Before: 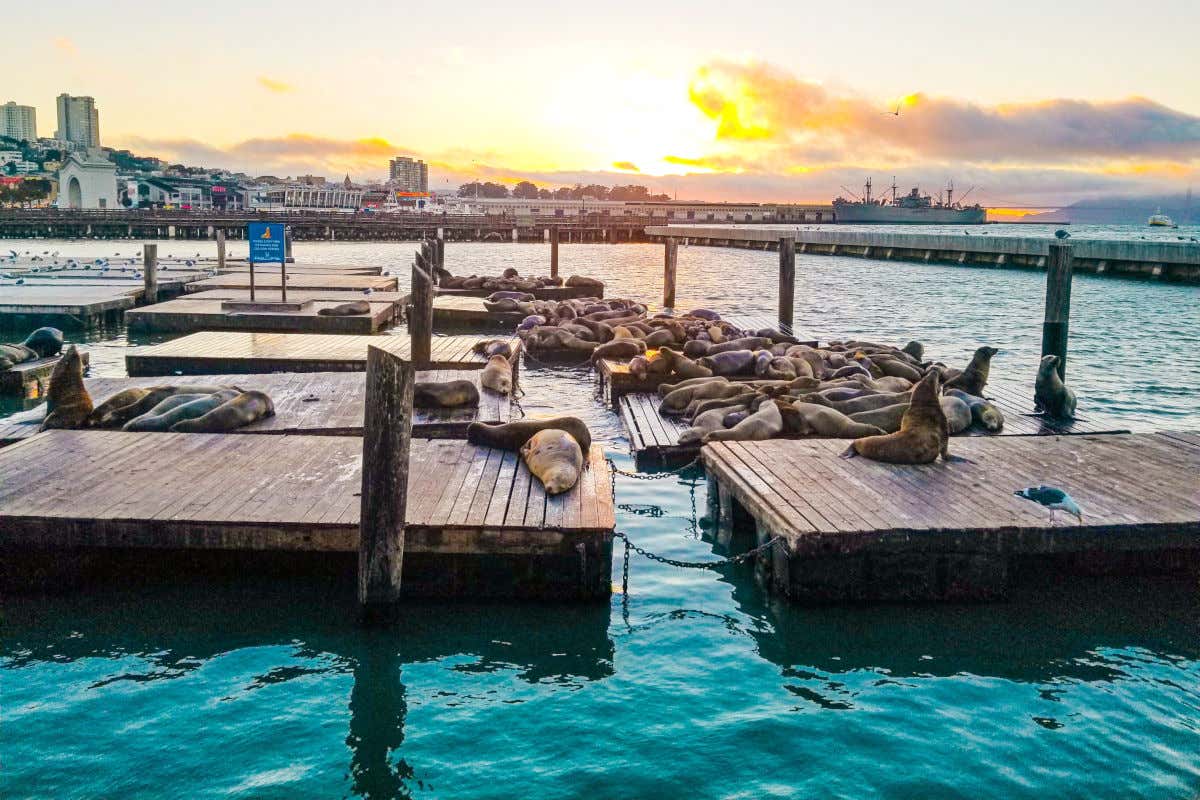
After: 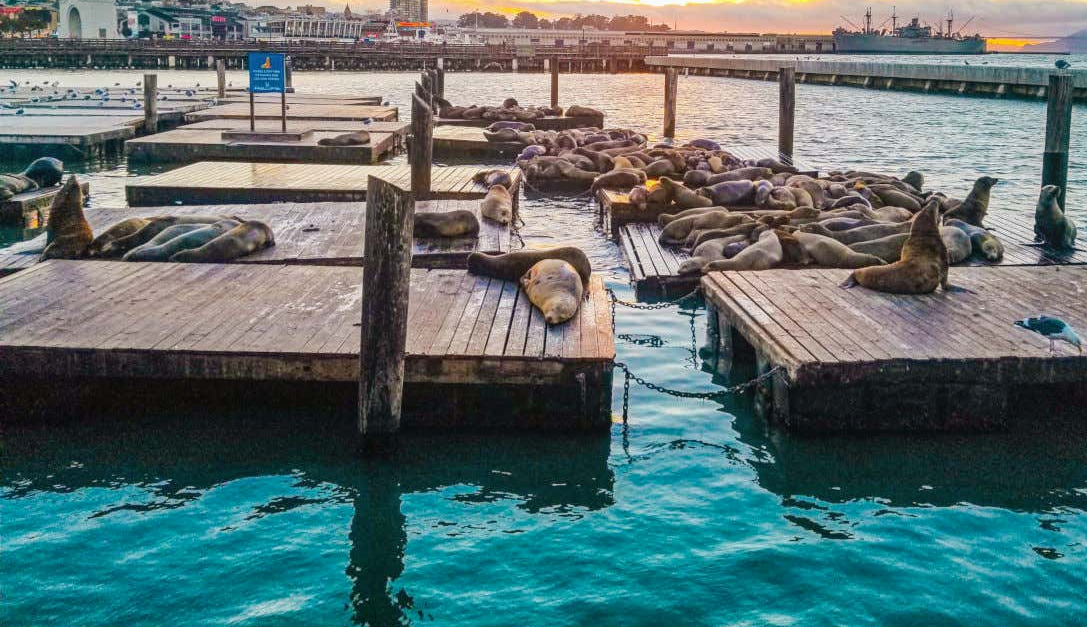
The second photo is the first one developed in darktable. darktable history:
crop: top 21.251%, right 9.401%, bottom 0.332%
local contrast: detail 110%
